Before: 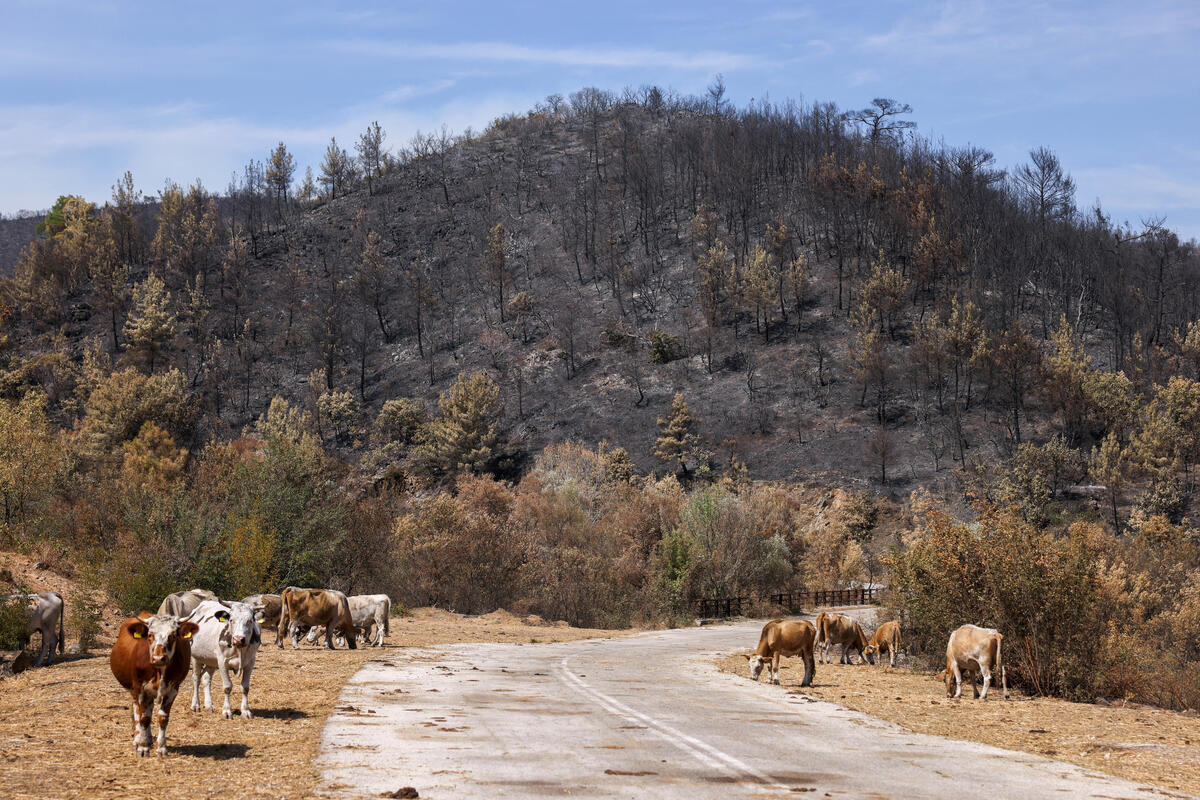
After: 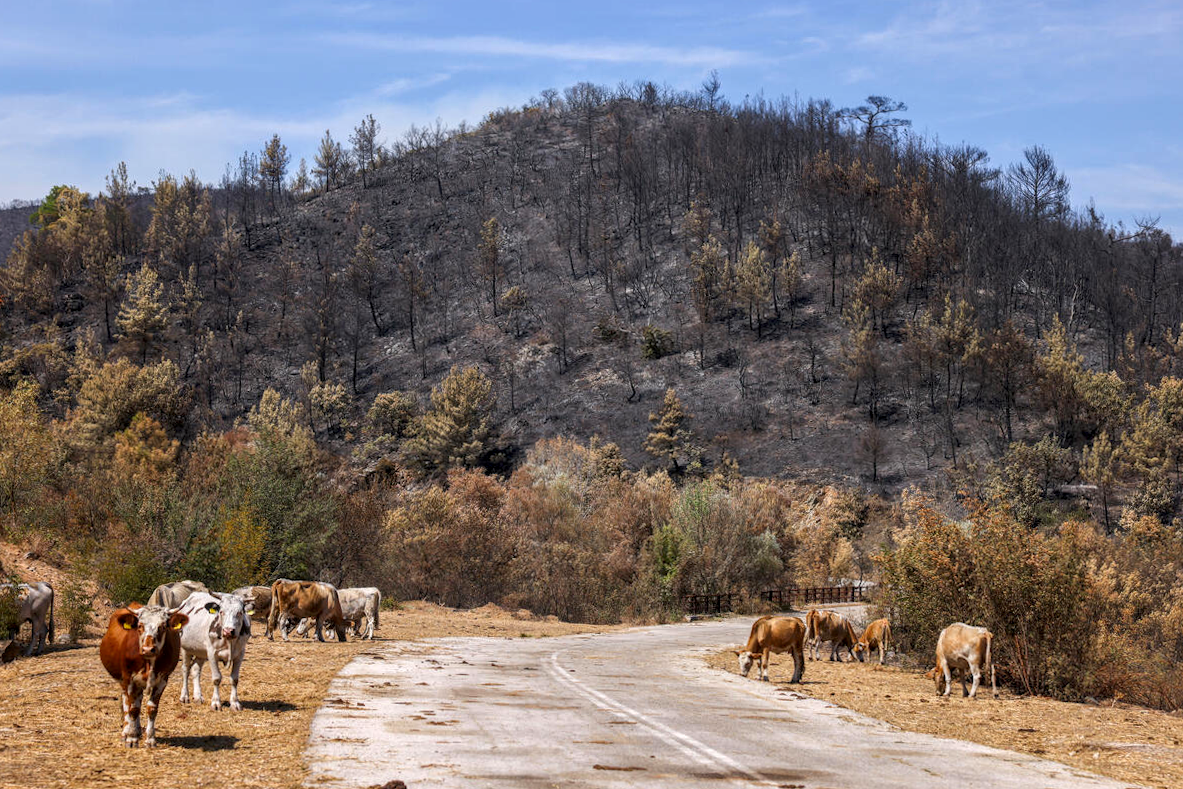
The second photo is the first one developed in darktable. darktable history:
crop and rotate: angle -0.526°
local contrast: on, module defaults
contrast brightness saturation: saturation 0.179
